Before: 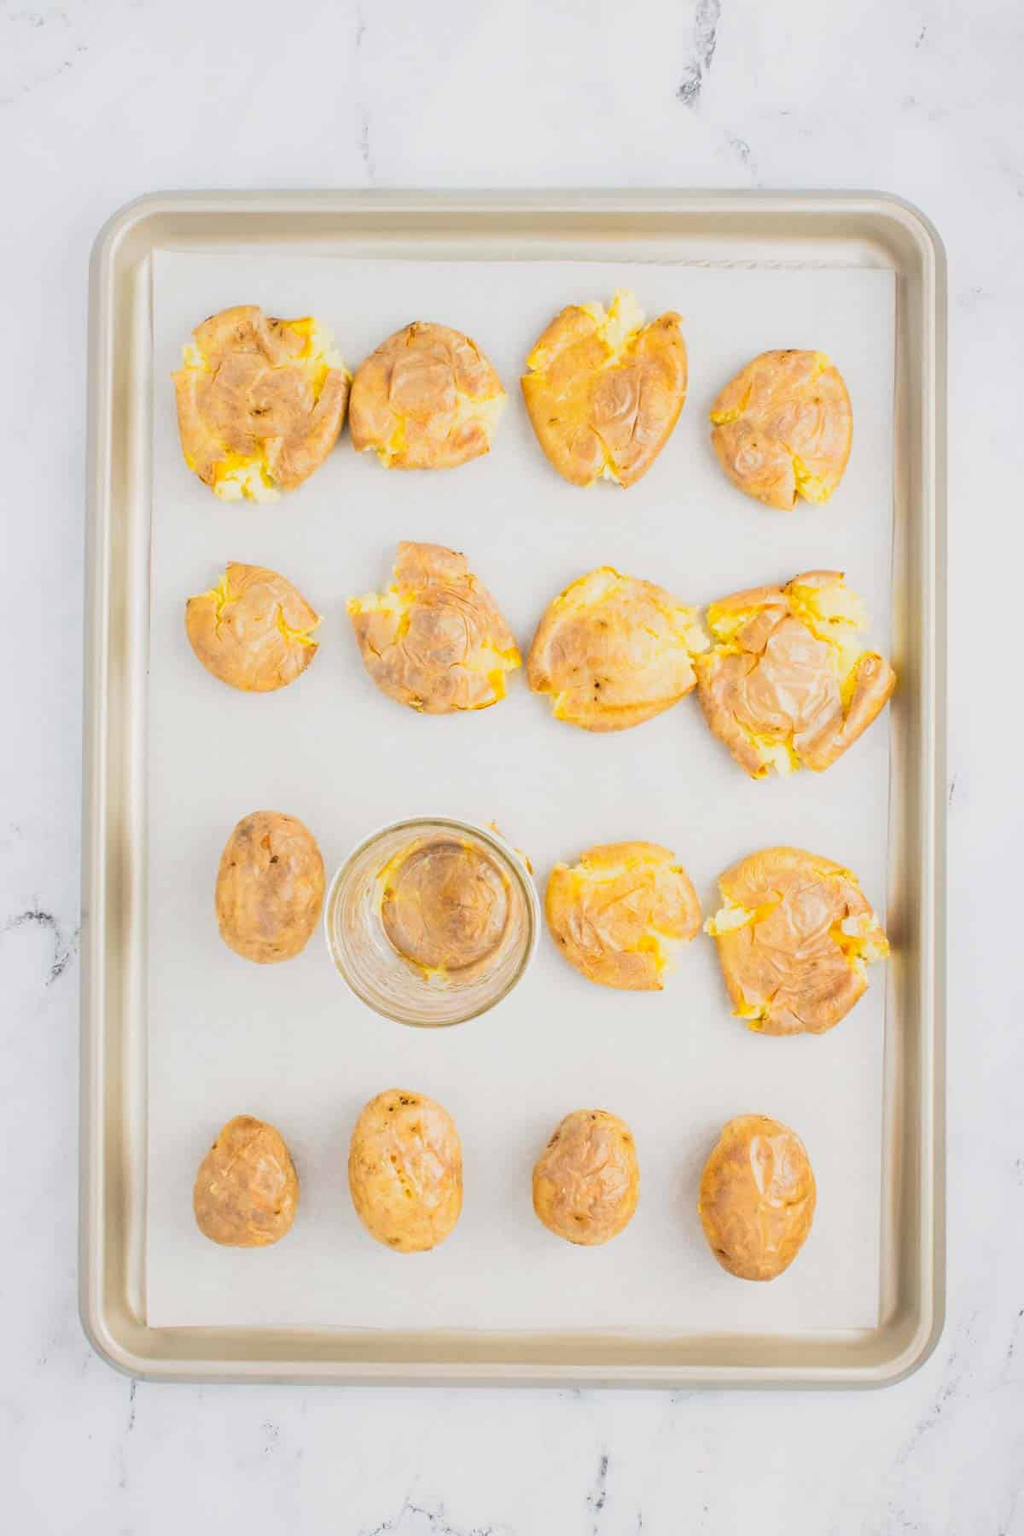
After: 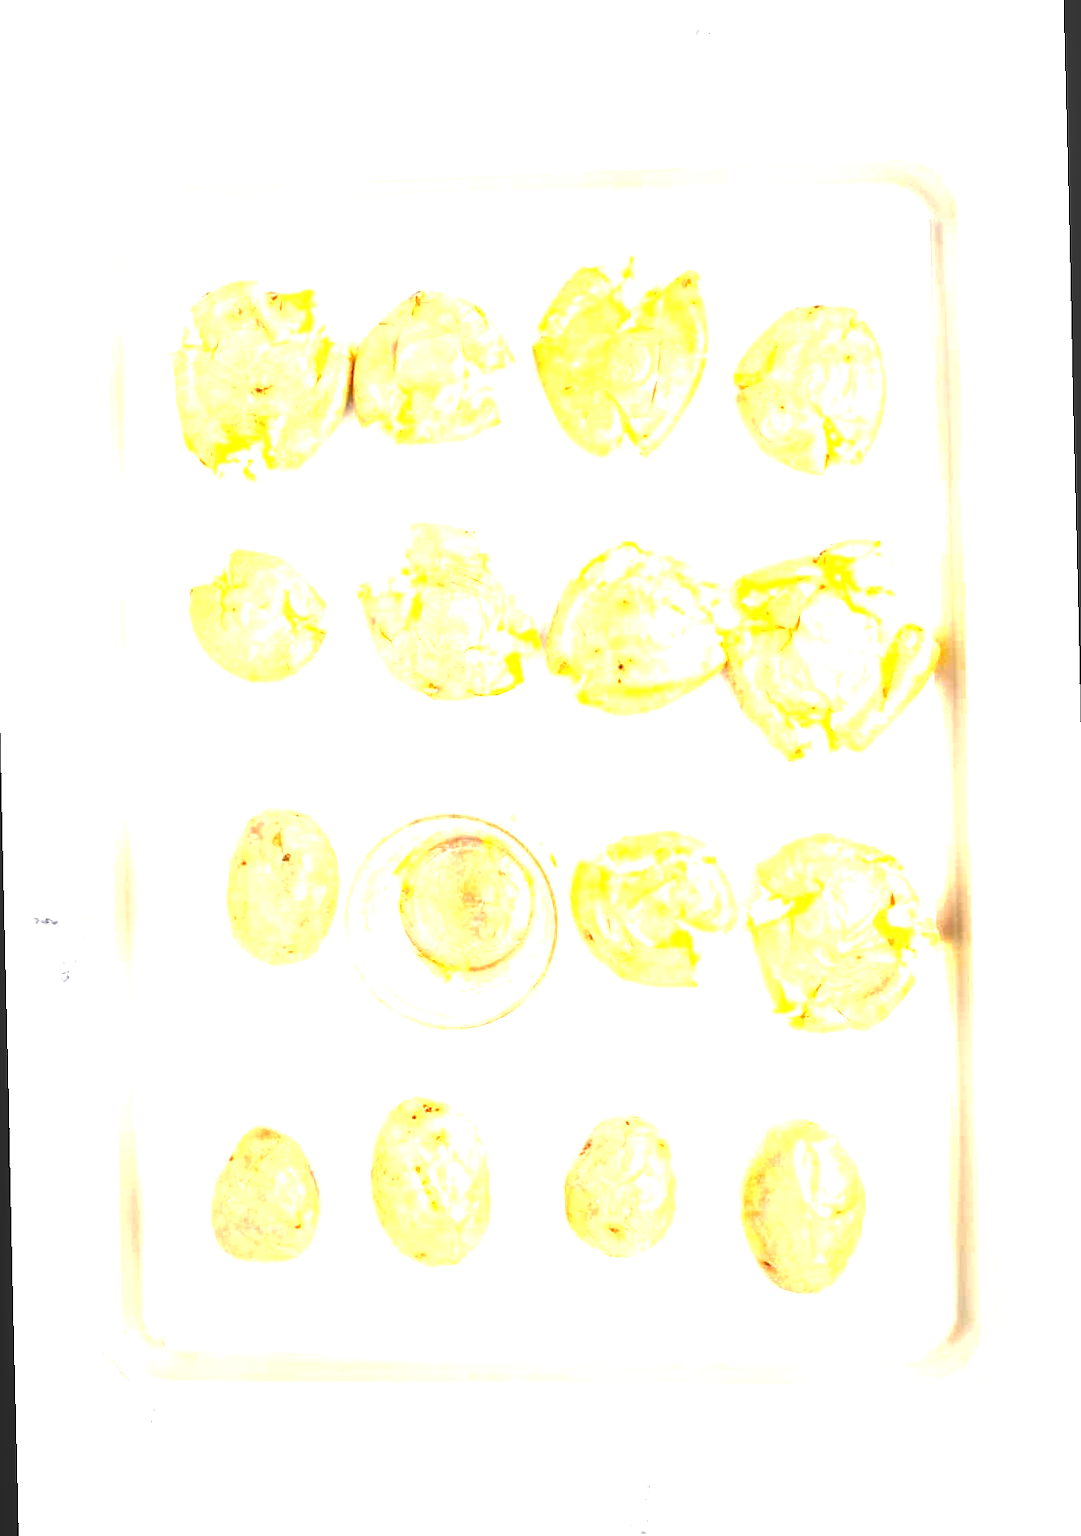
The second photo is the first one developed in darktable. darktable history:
tone equalizer: on, module defaults
exposure: black level correction 0.001, exposure 1.735 EV, compensate highlight preservation false
rotate and perspective: rotation -1.32°, lens shift (horizontal) -0.031, crop left 0.015, crop right 0.985, crop top 0.047, crop bottom 0.982
local contrast: on, module defaults
